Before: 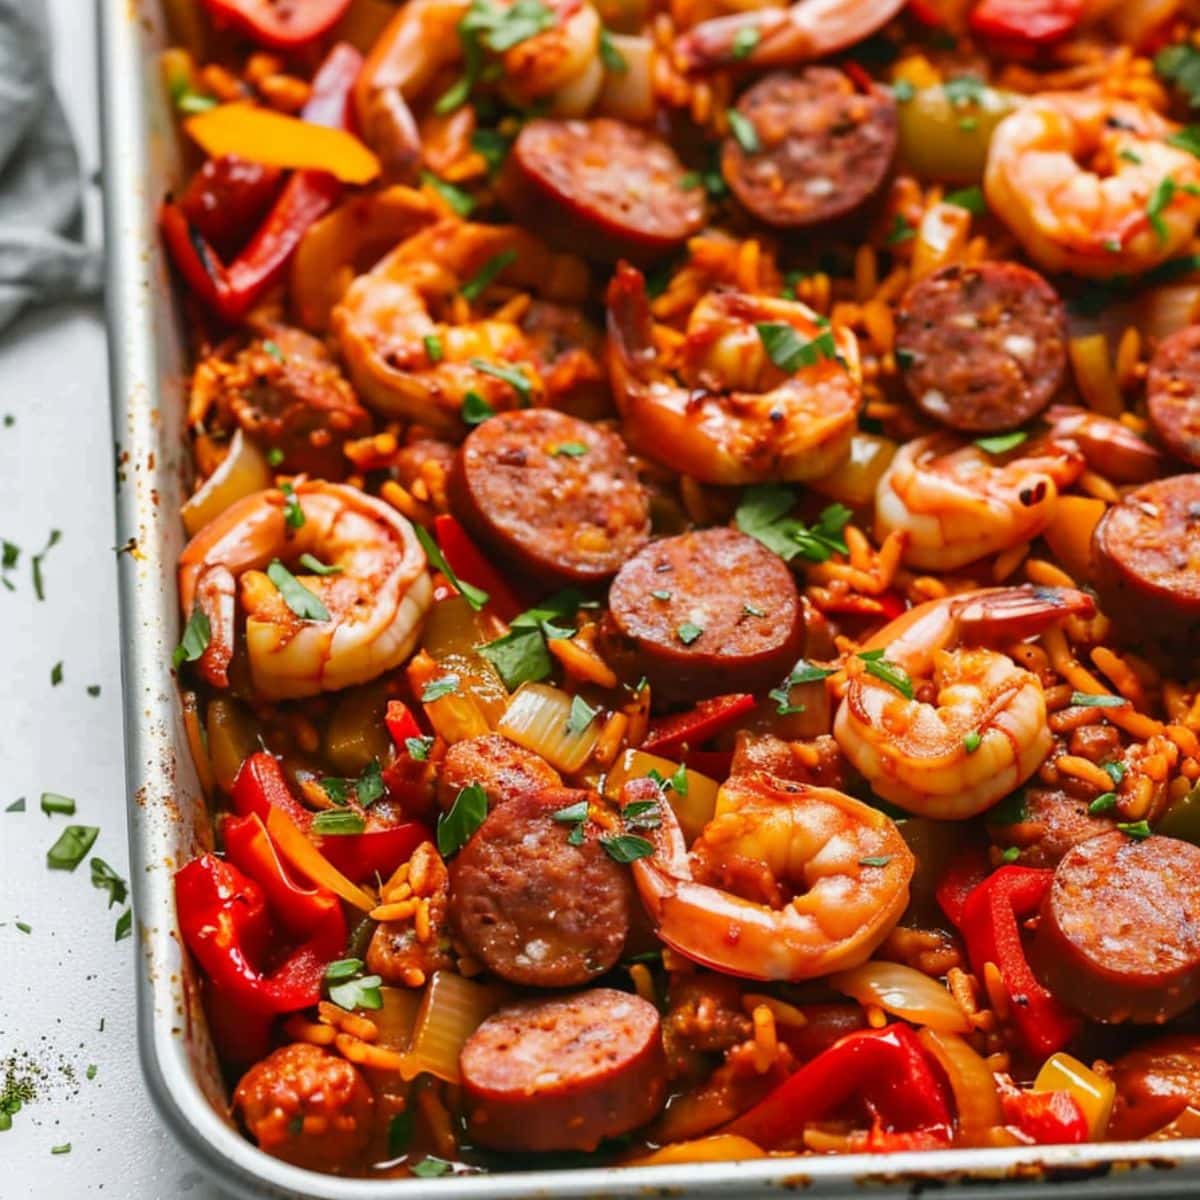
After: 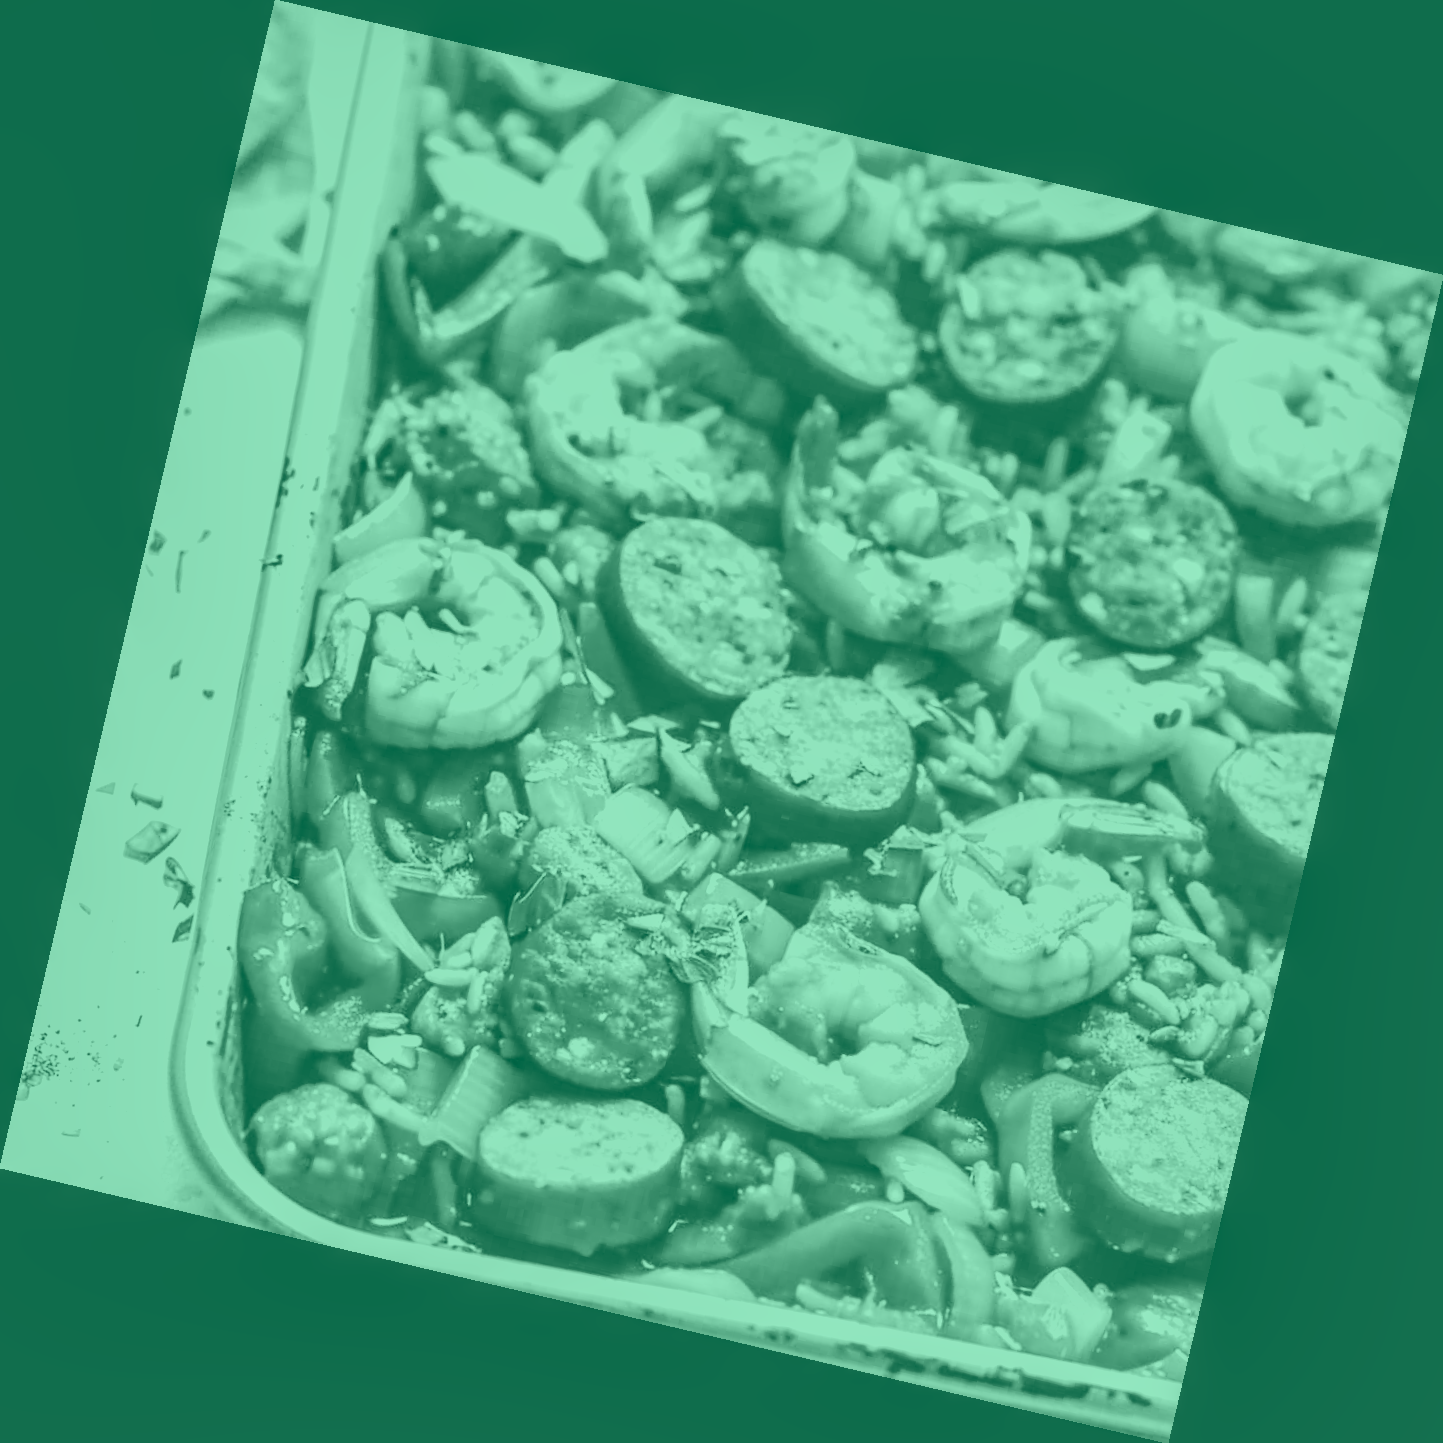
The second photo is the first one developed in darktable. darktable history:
local contrast: on, module defaults
rotate and perspective: rotation 13.27°, automatic cropping off
colorize: hue 147.6°, saturation 65%, lightness 21.64%
exposure: black level correction 0, exposure 1.625 EV, compensate exposure bias true, compensate highlight preservation false
shadows and highlights: low approximation 0.01, soften with gaussian
tone curve: curves: ch0 [(0, 0.032) (0.094, 0.08) (0.265, 0.208) (0.41, 0.417) (0.498, 0.496) (0.638, 0.673) (0.819, 0.841) (0.96, 0.899)]; ch1 [(0, 0) (0.161, 0.092) (0.37, 0.302) (0.417, 0.434) (0.495, 0.504) (0.576, 0.589) (0.725, 0.765) (1, 1)]; ch2 [(0, 0) (0.352, 0.403) (0.45, 0.469) (0.521, 0.515) (0.59, 0.579) (1, 1)], color space Lab, independent channels, preserve colors none
white balance: red 1.08, blue 0.791
color balance: mode lift, gamma, gain (sRGB), lift [0.997, 0.979, 1.021, 1.011], gamma [1, 1.084, 0.916, 0.998], gain [1, 0.87, 1.13, 1.101], contrast 4.55%, contrast fulcrum 38.24%, output saturation 104.09%
